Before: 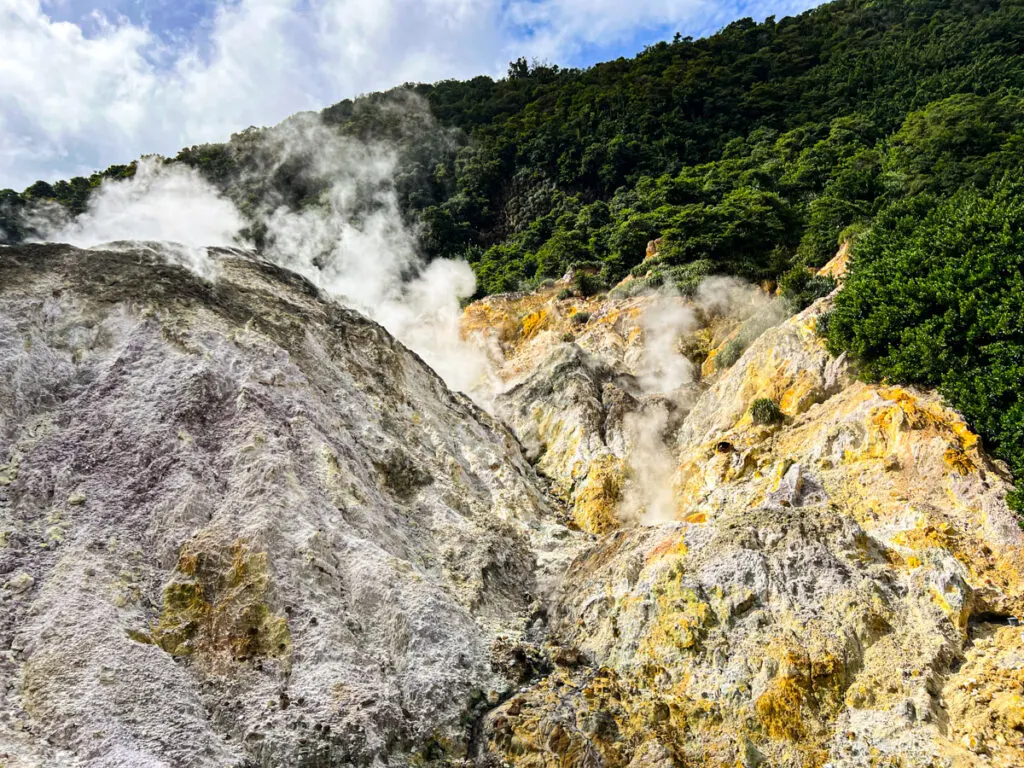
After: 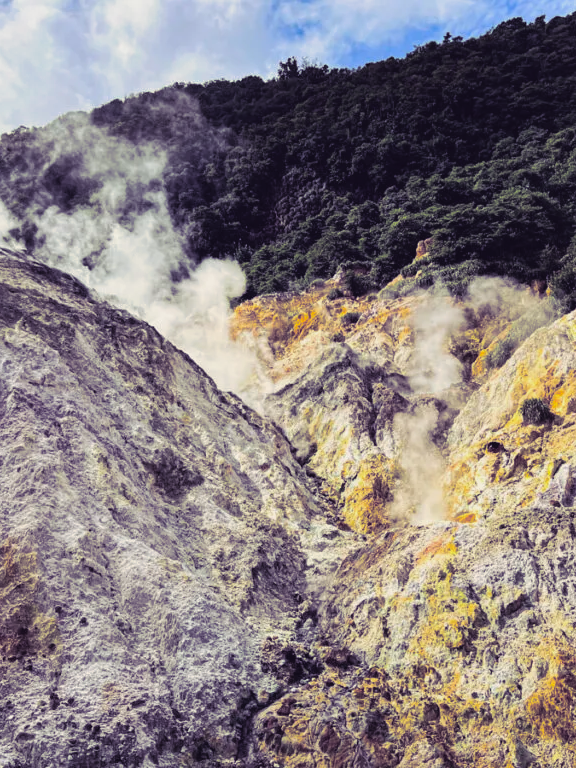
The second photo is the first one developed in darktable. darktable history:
split-toning: shadows › hue 255.6°, shadows › saturation 0.66, highlights › hue 43.2°, highlights › saturation 0.68, balance -50.1
crop and rotate: left 22.516%, right 21.234%
contrast brightness saturation: contrast -0.11
